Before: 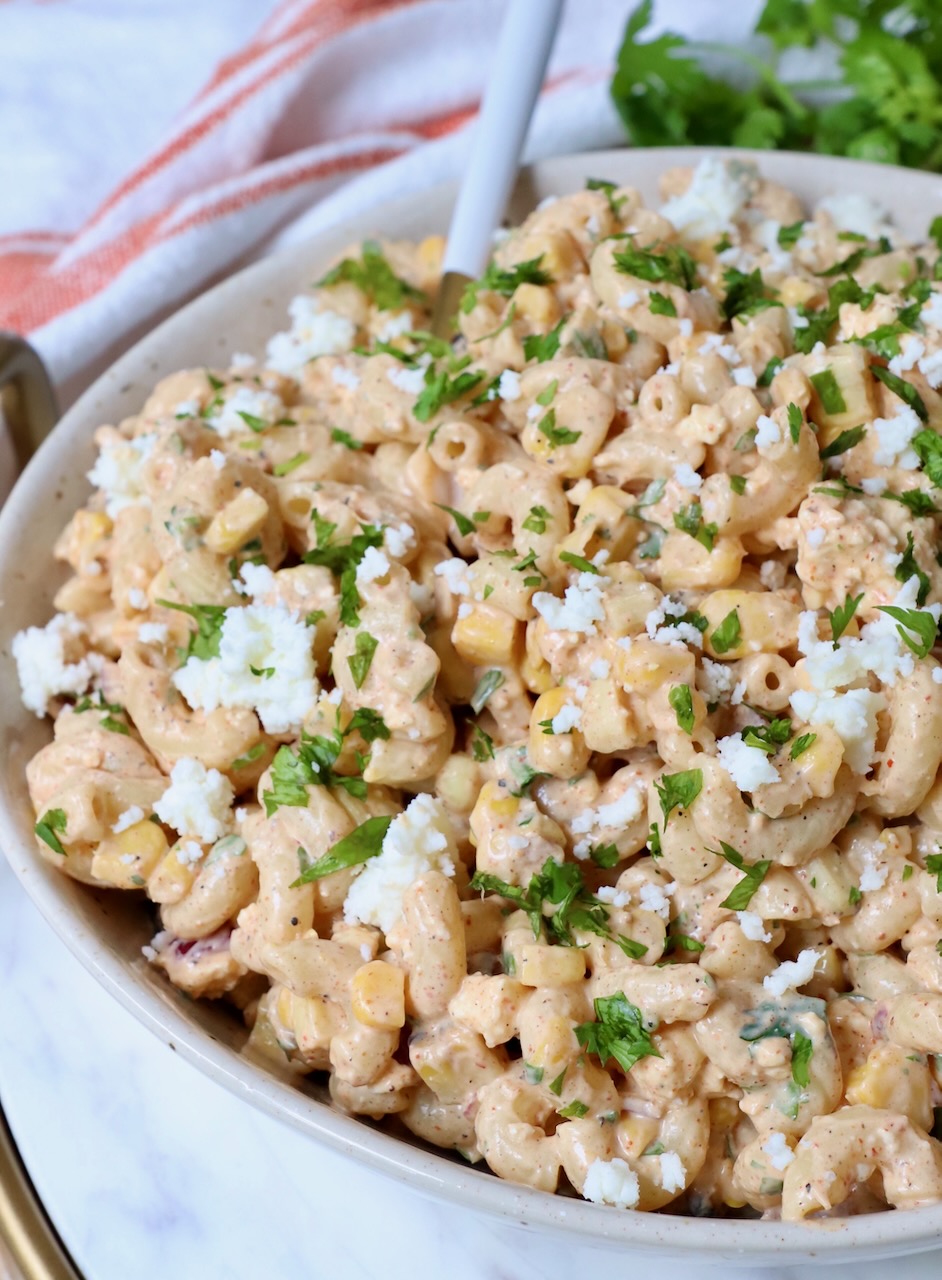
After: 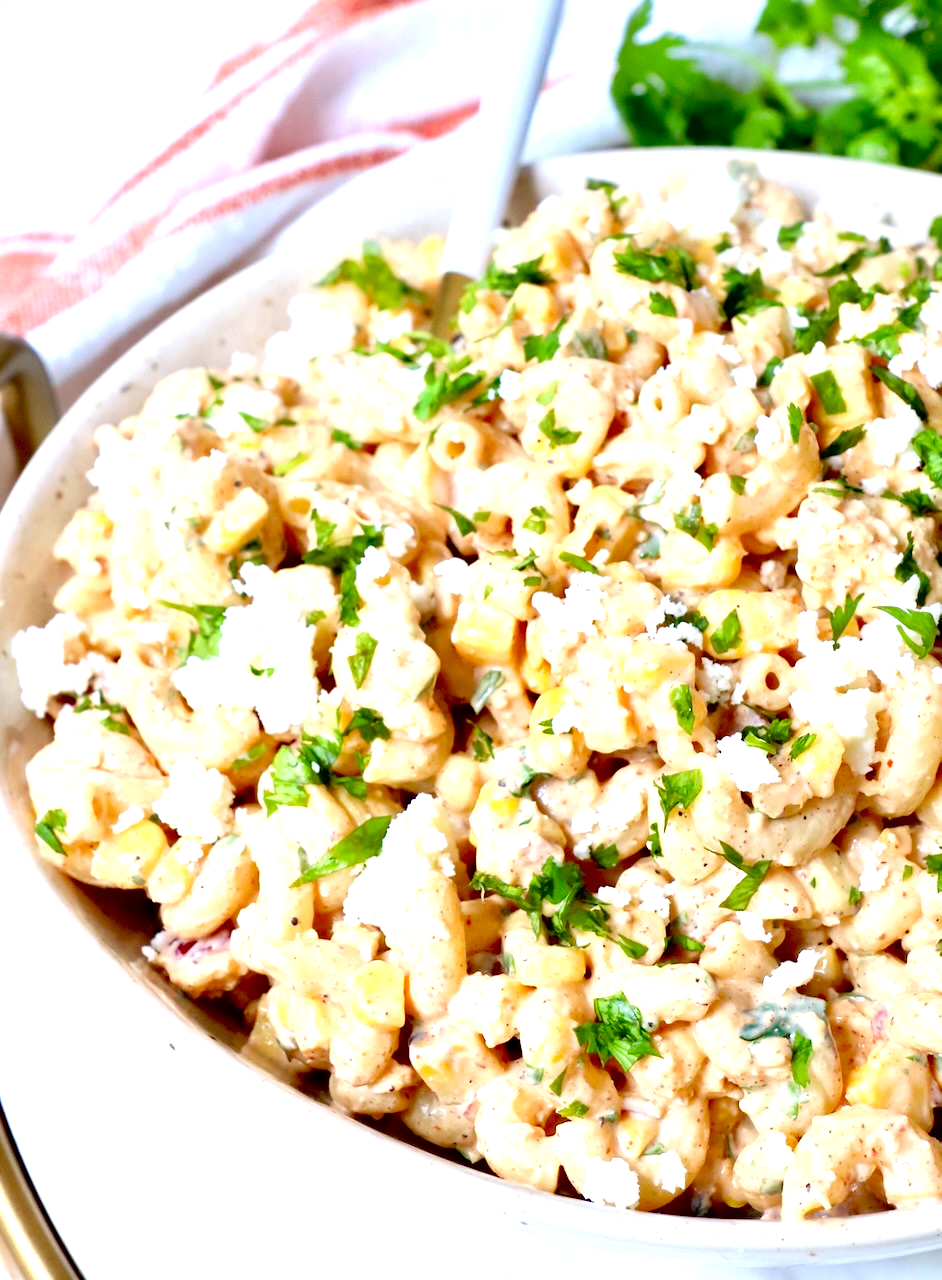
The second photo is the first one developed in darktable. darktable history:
contrast brightness saturation: saturation 0.105
exposure: black level correction 0.011, exposure 1.086 EV, compensate highlight preservation false
